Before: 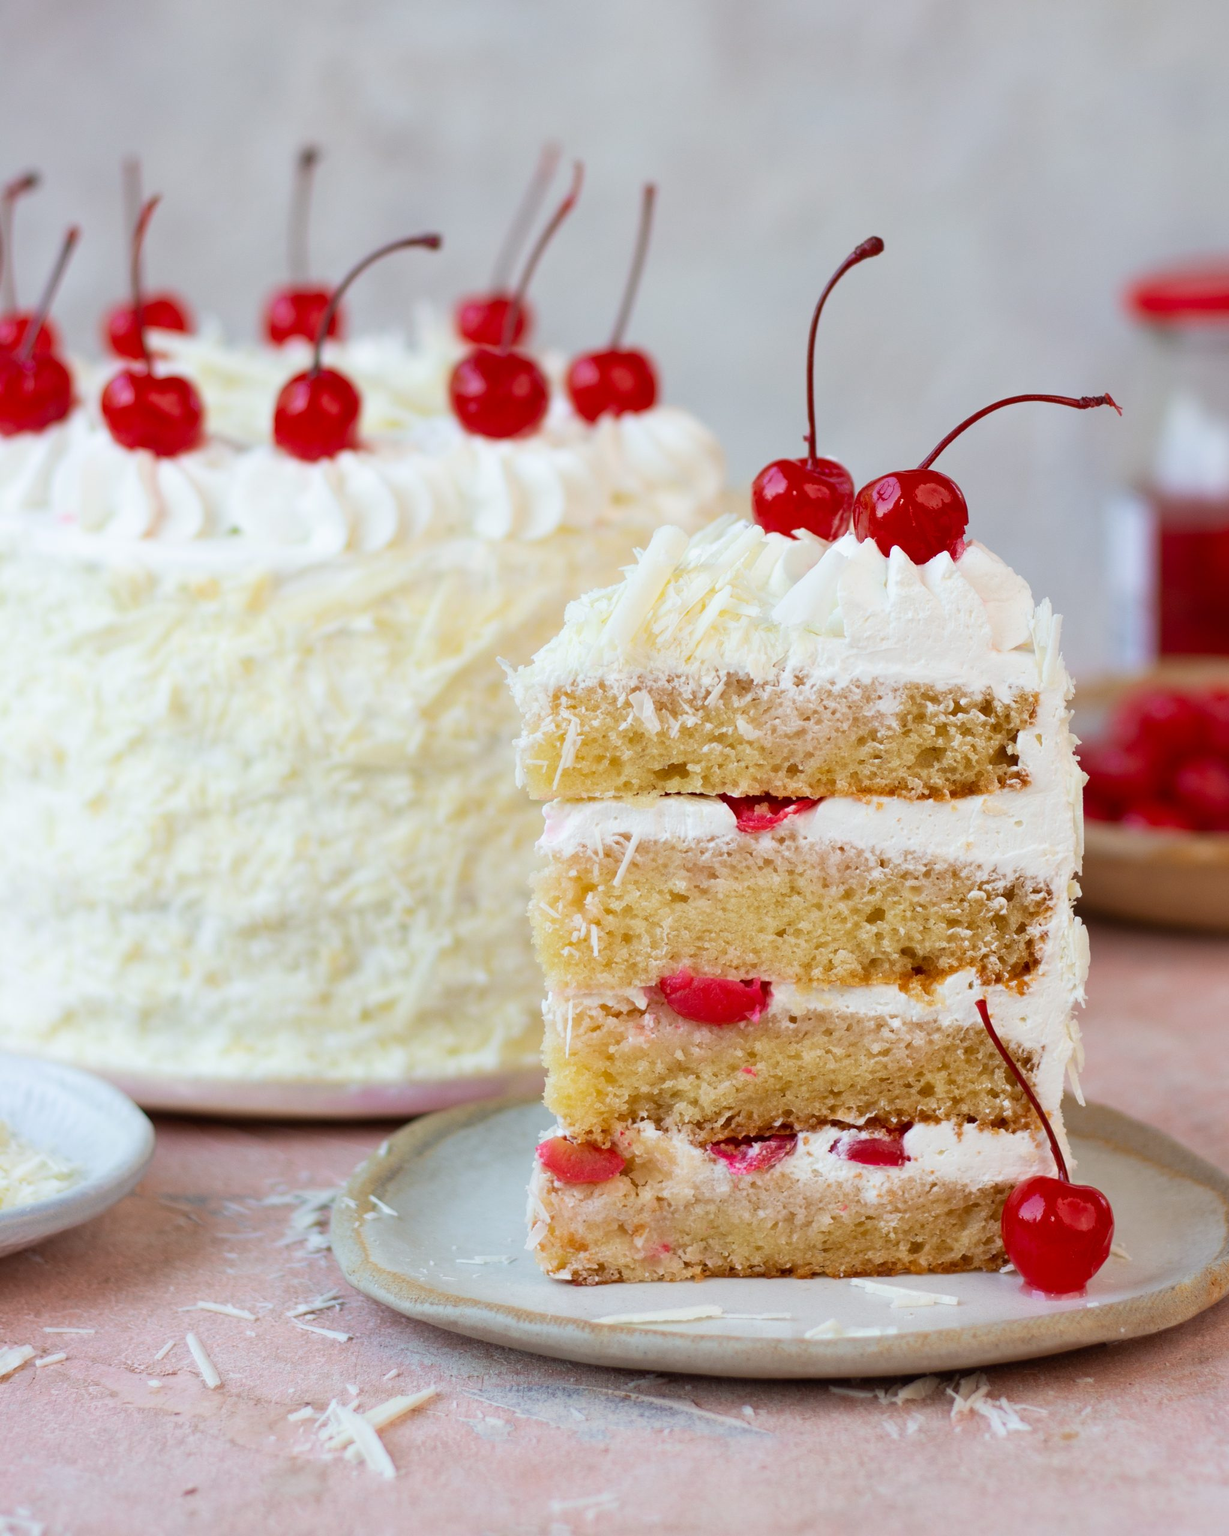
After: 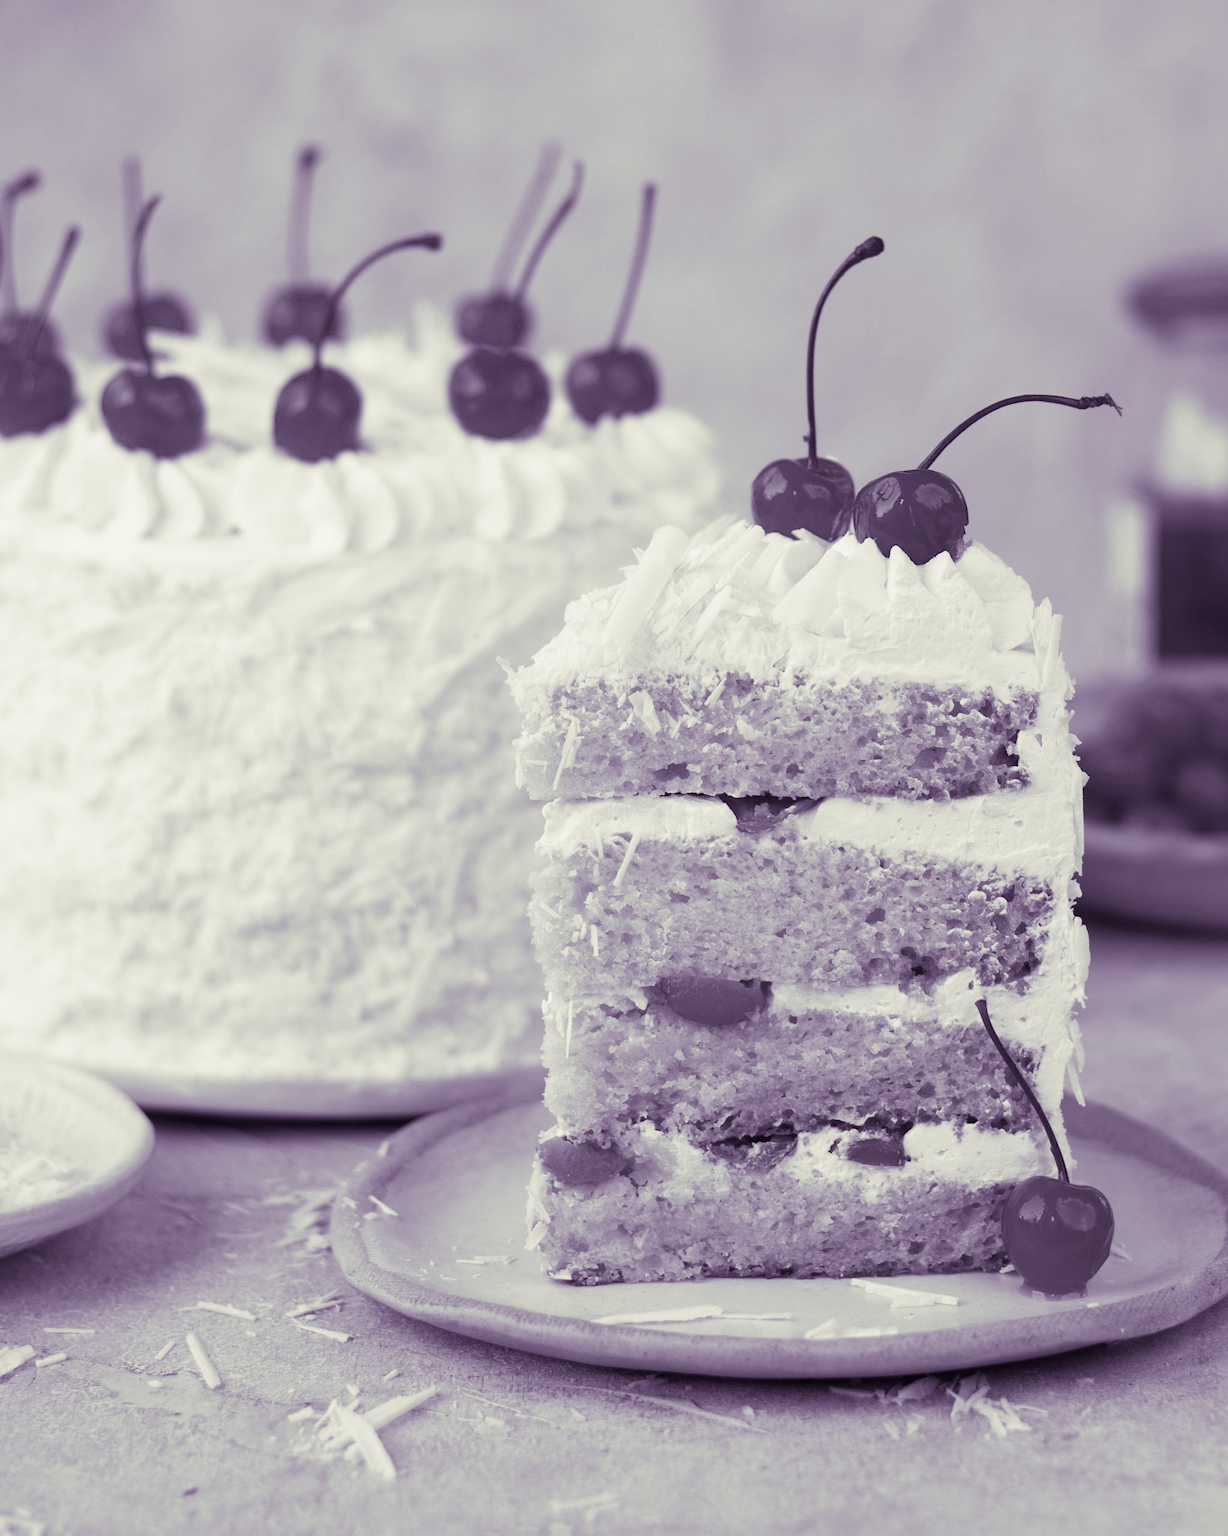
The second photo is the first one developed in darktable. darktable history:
monochrome: a -6.99, b 35.61, size 1.4
split-toning: shadows › hue 266.4°, shadows › saturation 0.4, highlights › hue 61.2°, highlights › saturation 0.3, compress 0%
